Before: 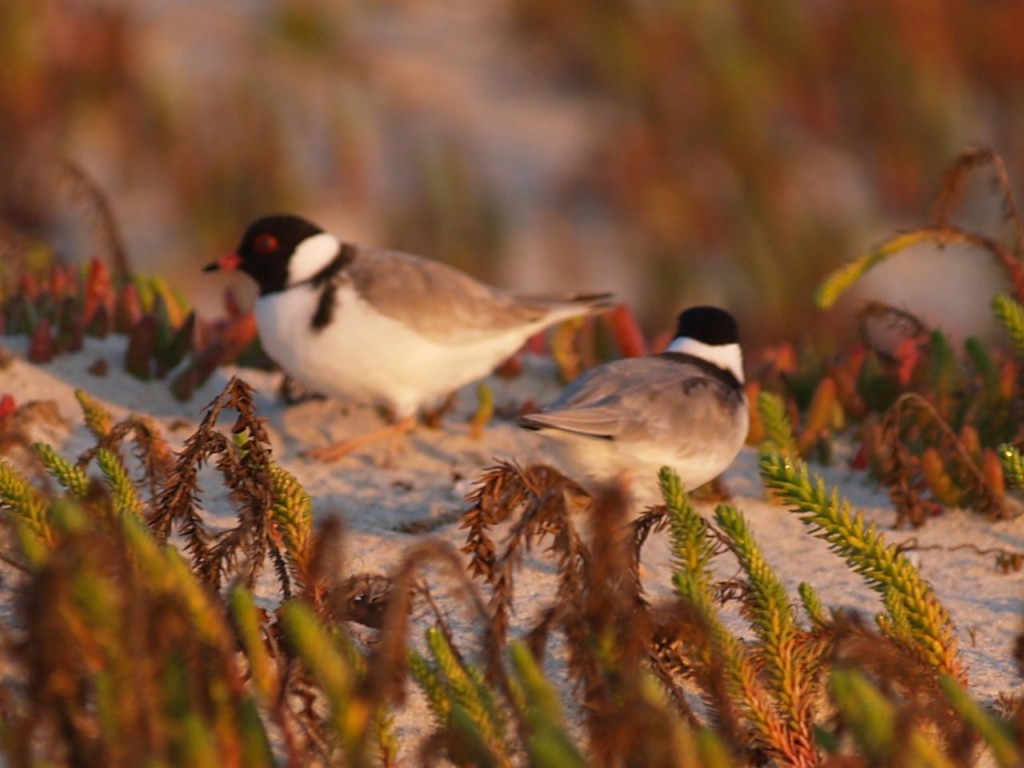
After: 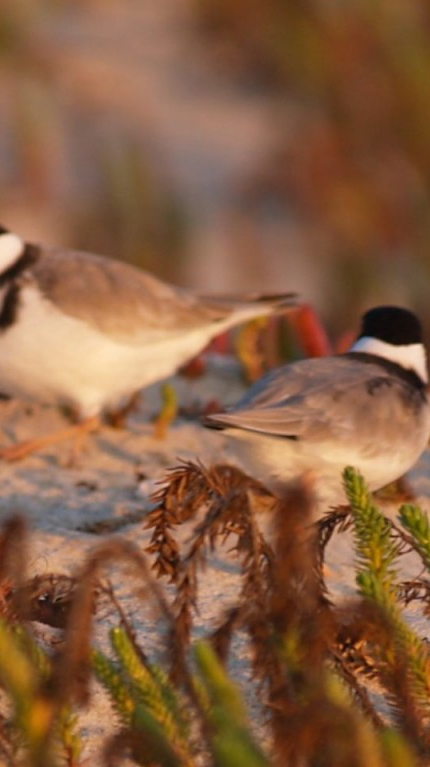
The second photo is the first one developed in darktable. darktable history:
crop: left 30.907%, right 27.004%
tone equalizer: mask exposure compensation -0.505 EV
